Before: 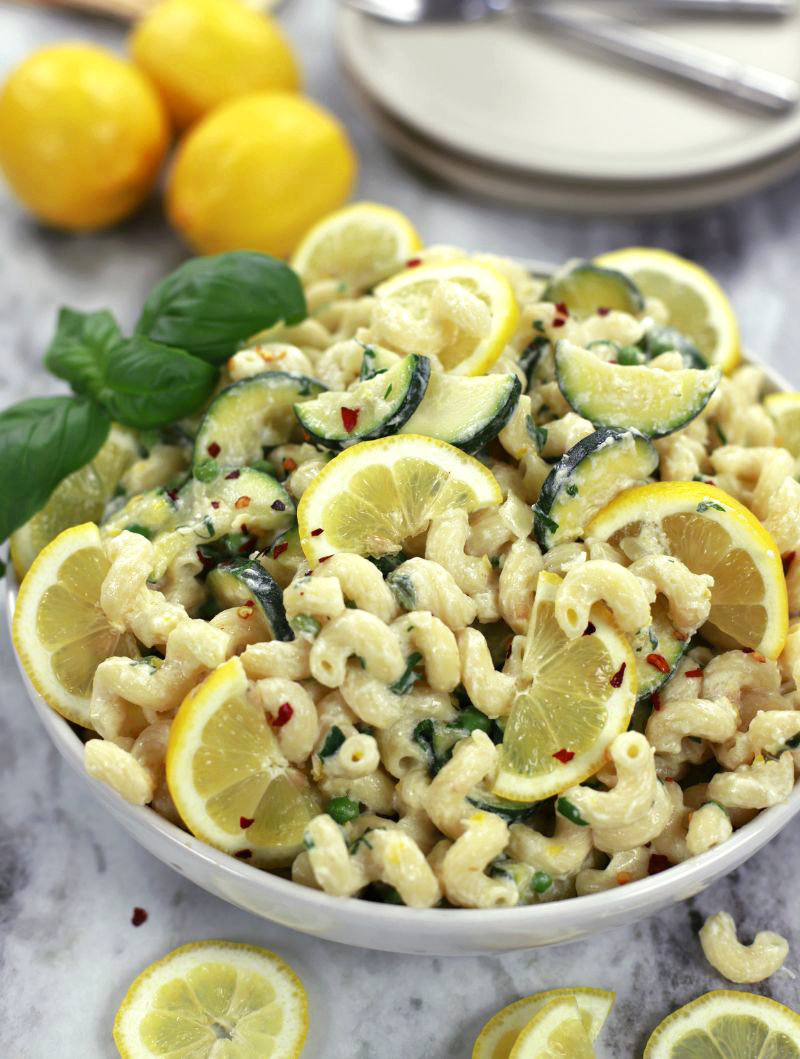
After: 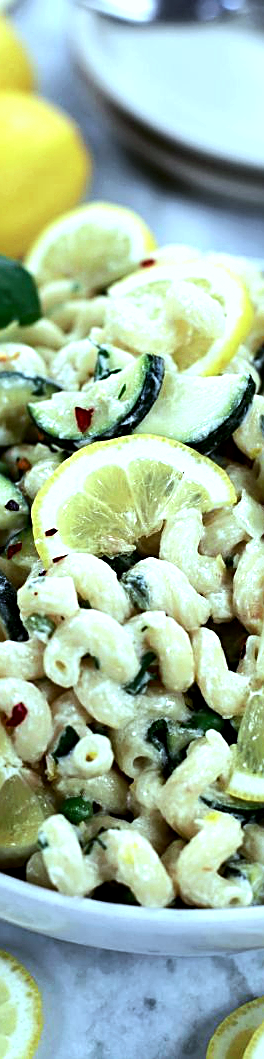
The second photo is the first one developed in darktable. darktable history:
exposure: black level correction 0.011, exposure -0.477 EV, compensate highlight preservation false
sharpen: on, module defaults
tone equalizer: -8 EV -1.08 EV, -7 EV -0.989 EV, -6 EV -0.903 EV, -5 EV -0.586 EV, -3 EV 0.586 EV, -2 EV 0.854 EV, -1 EV 0.992 EV, +0 EV 1.07 EV, edges refinement/feathering 500, mask exposure compensation -1.57 EV, preserve details no
crop: left 33.35%, right 33.539%
color calibration: x 0.396, y 0.386, temperature 3663.8 K
